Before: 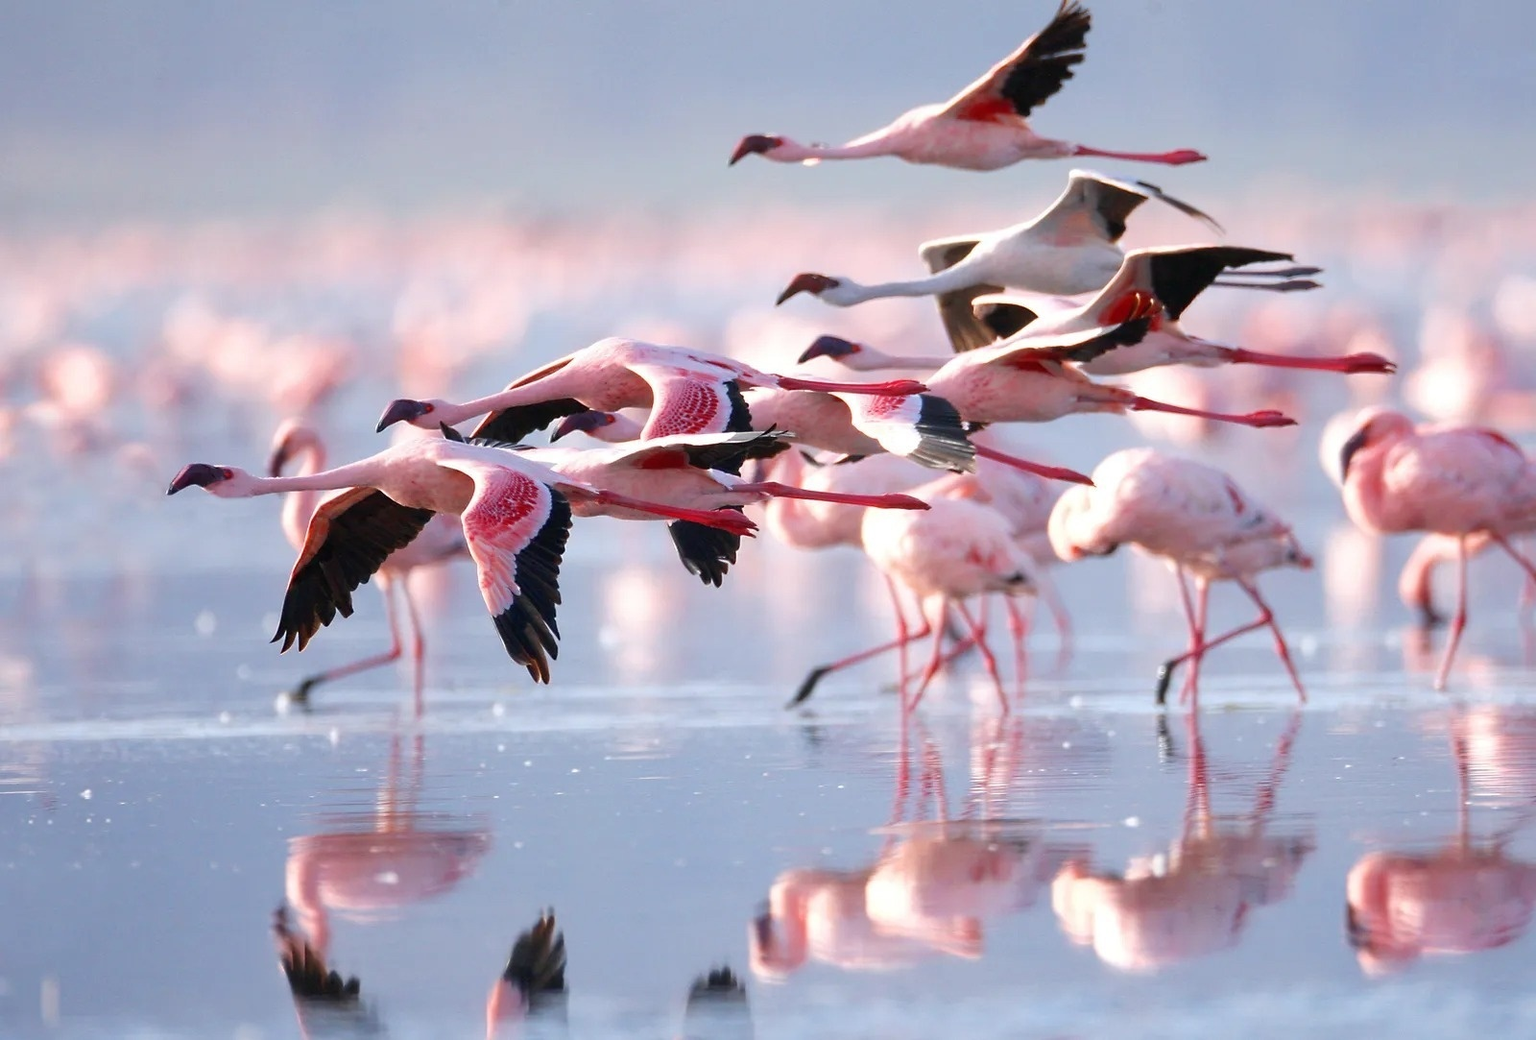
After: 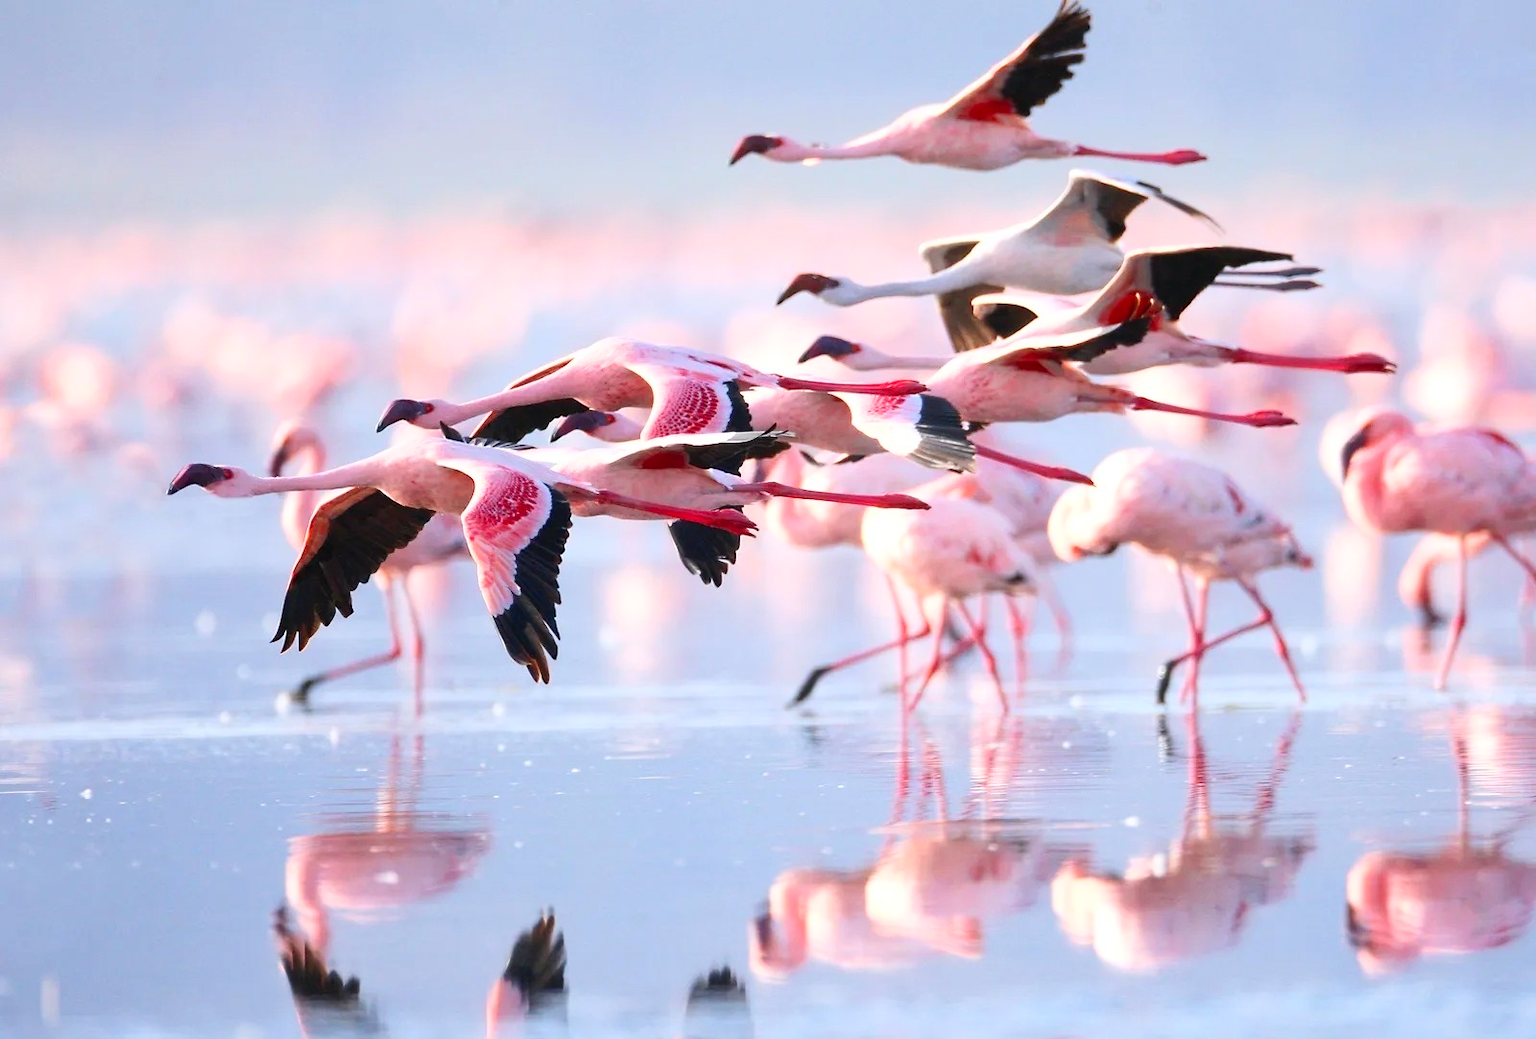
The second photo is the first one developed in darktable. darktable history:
contrast brightness saturation: contrast 0.204, brightness 0.164, saturation 0.217
shadows and highlights: radius 333, shadows 54.18, highlights -99.09, compress 94.36%, soften with gaussian
